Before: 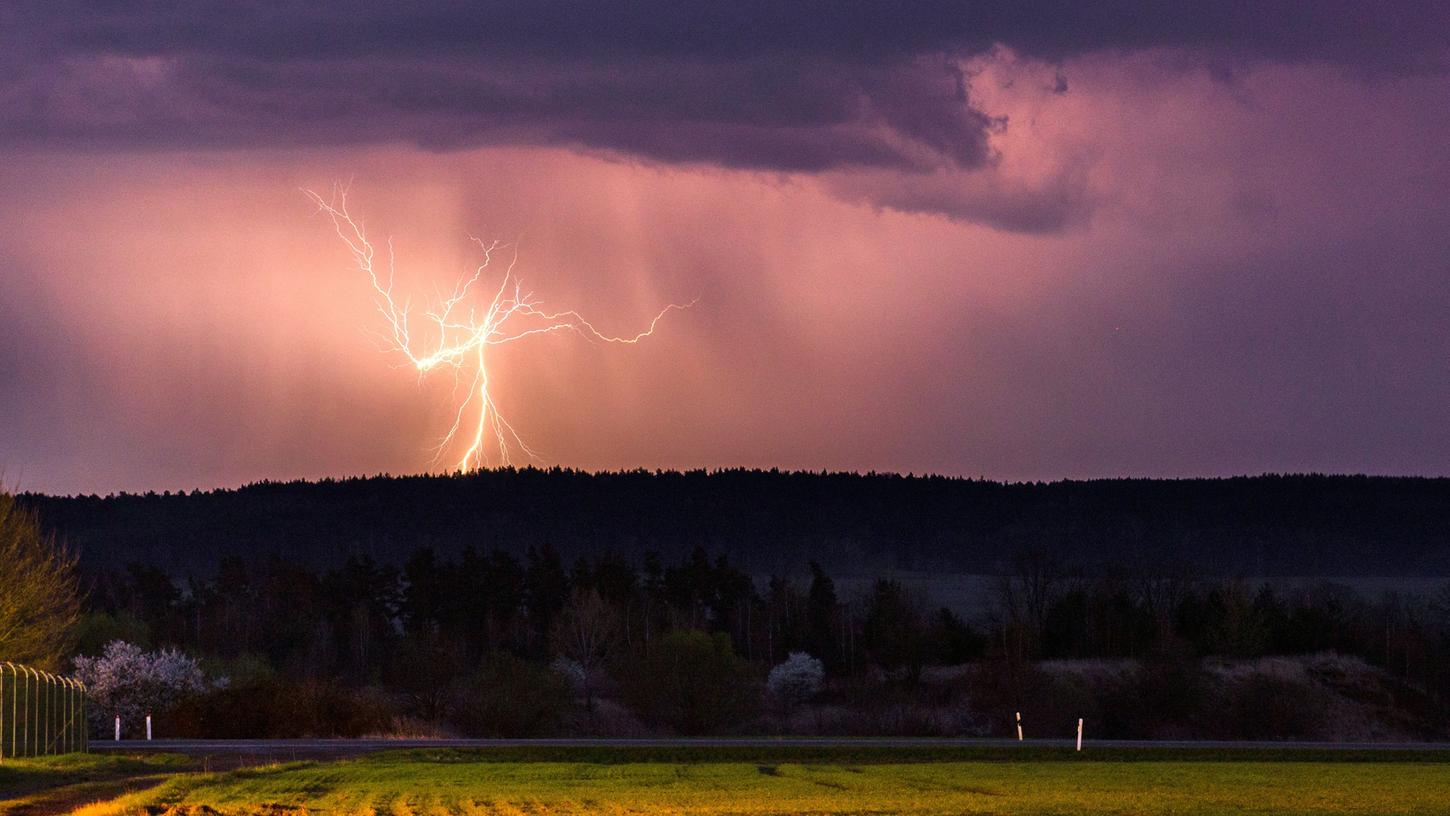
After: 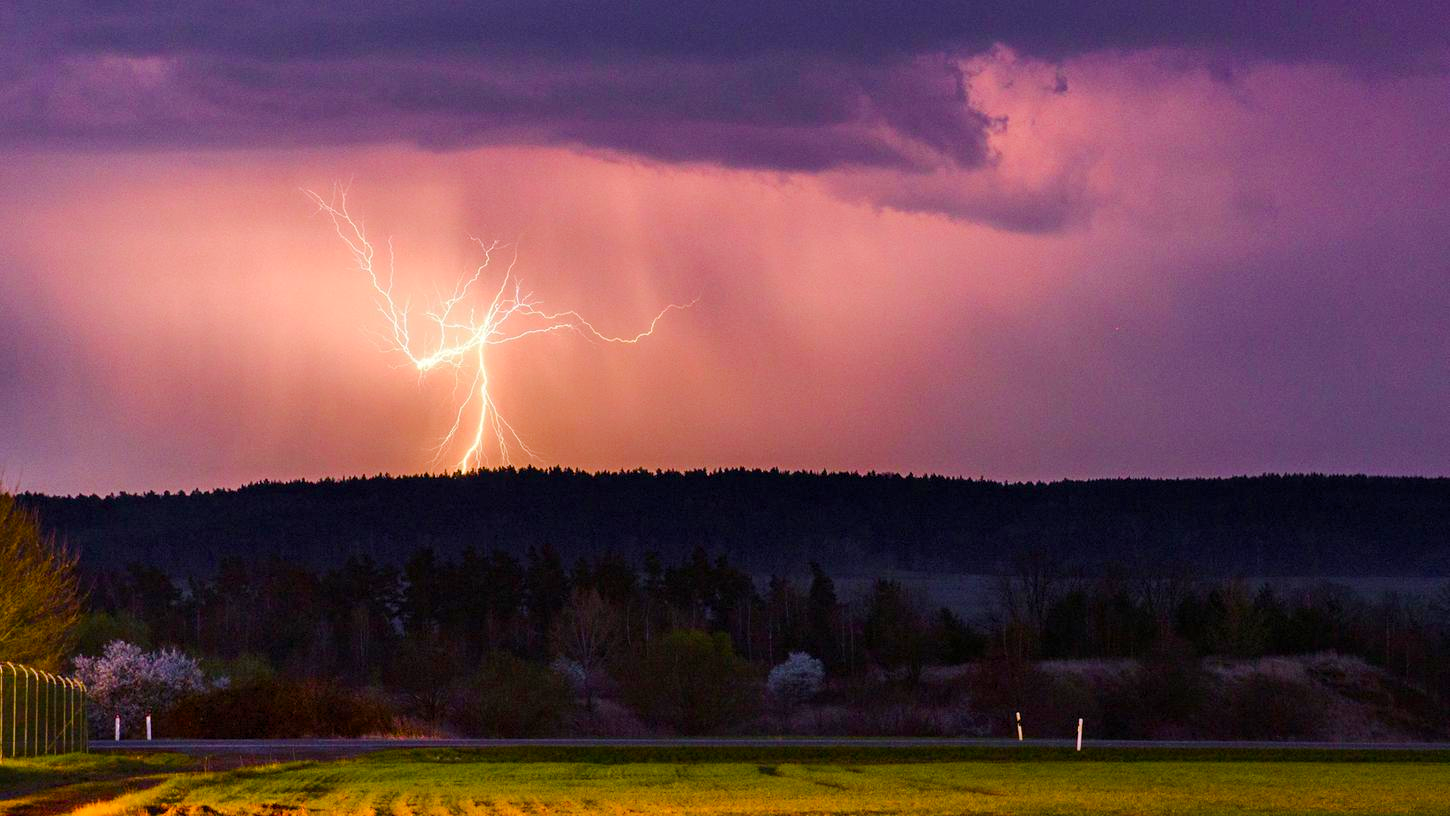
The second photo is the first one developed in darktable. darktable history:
color balance rgb: power › hue 62.81°, perceptual saturation grading › global saturation 20%, perceptual saturation grading › highlights -25.158%, perceptual saturation grading › shadows 49.382%, perceptual brilliance grading › mid-tones 9.93%, perceptual brilliance grading › shadows 15.473%
